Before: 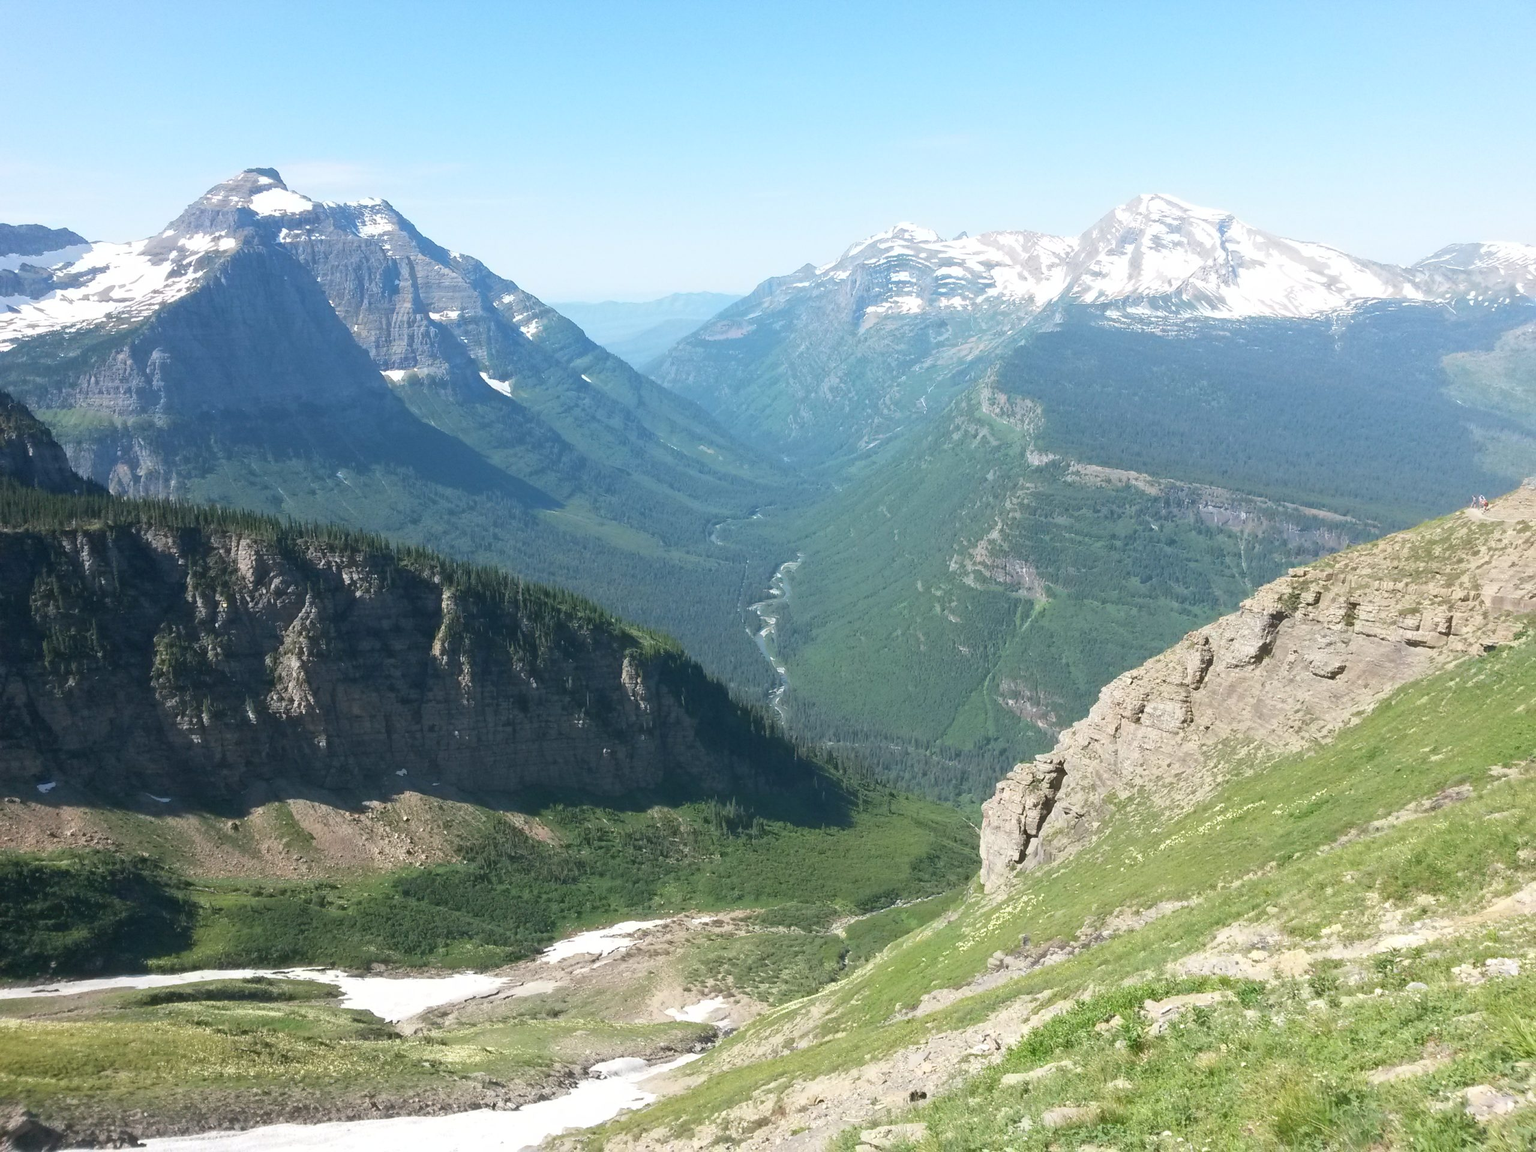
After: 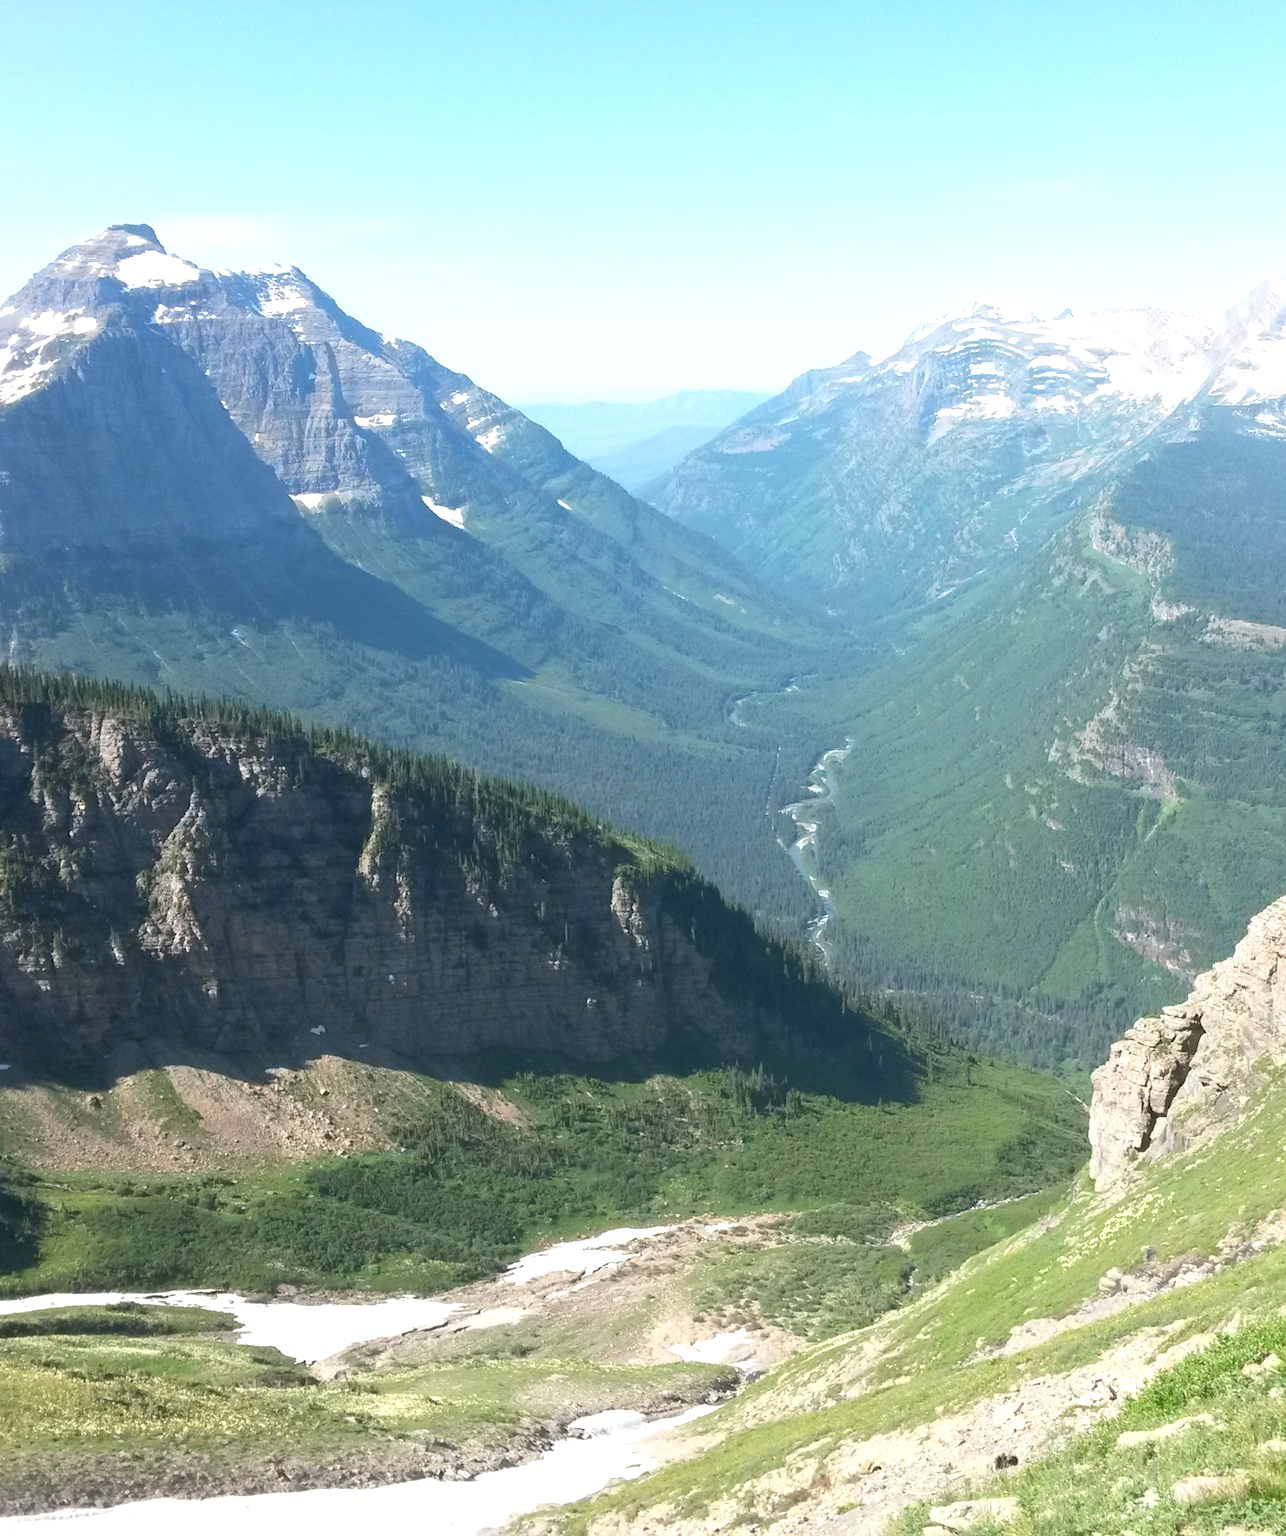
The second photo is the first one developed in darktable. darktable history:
crop: left 10.644%, right 26.528%
exposure: exposure 0.376 EV, compensate highlight preservation false
